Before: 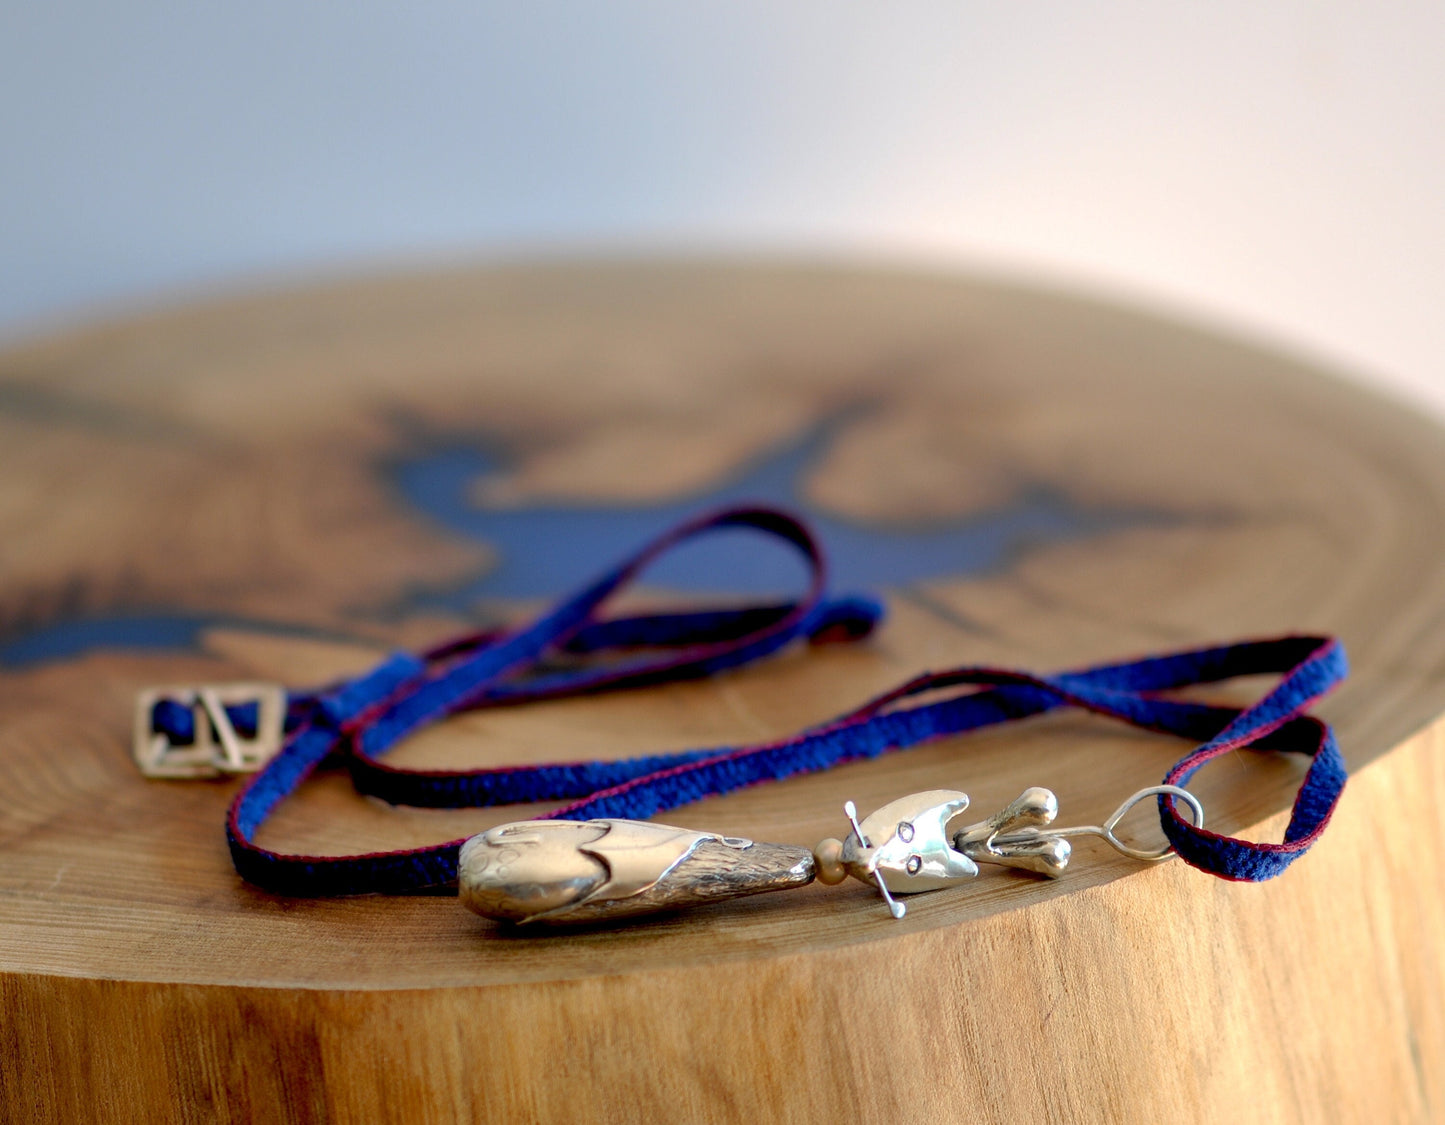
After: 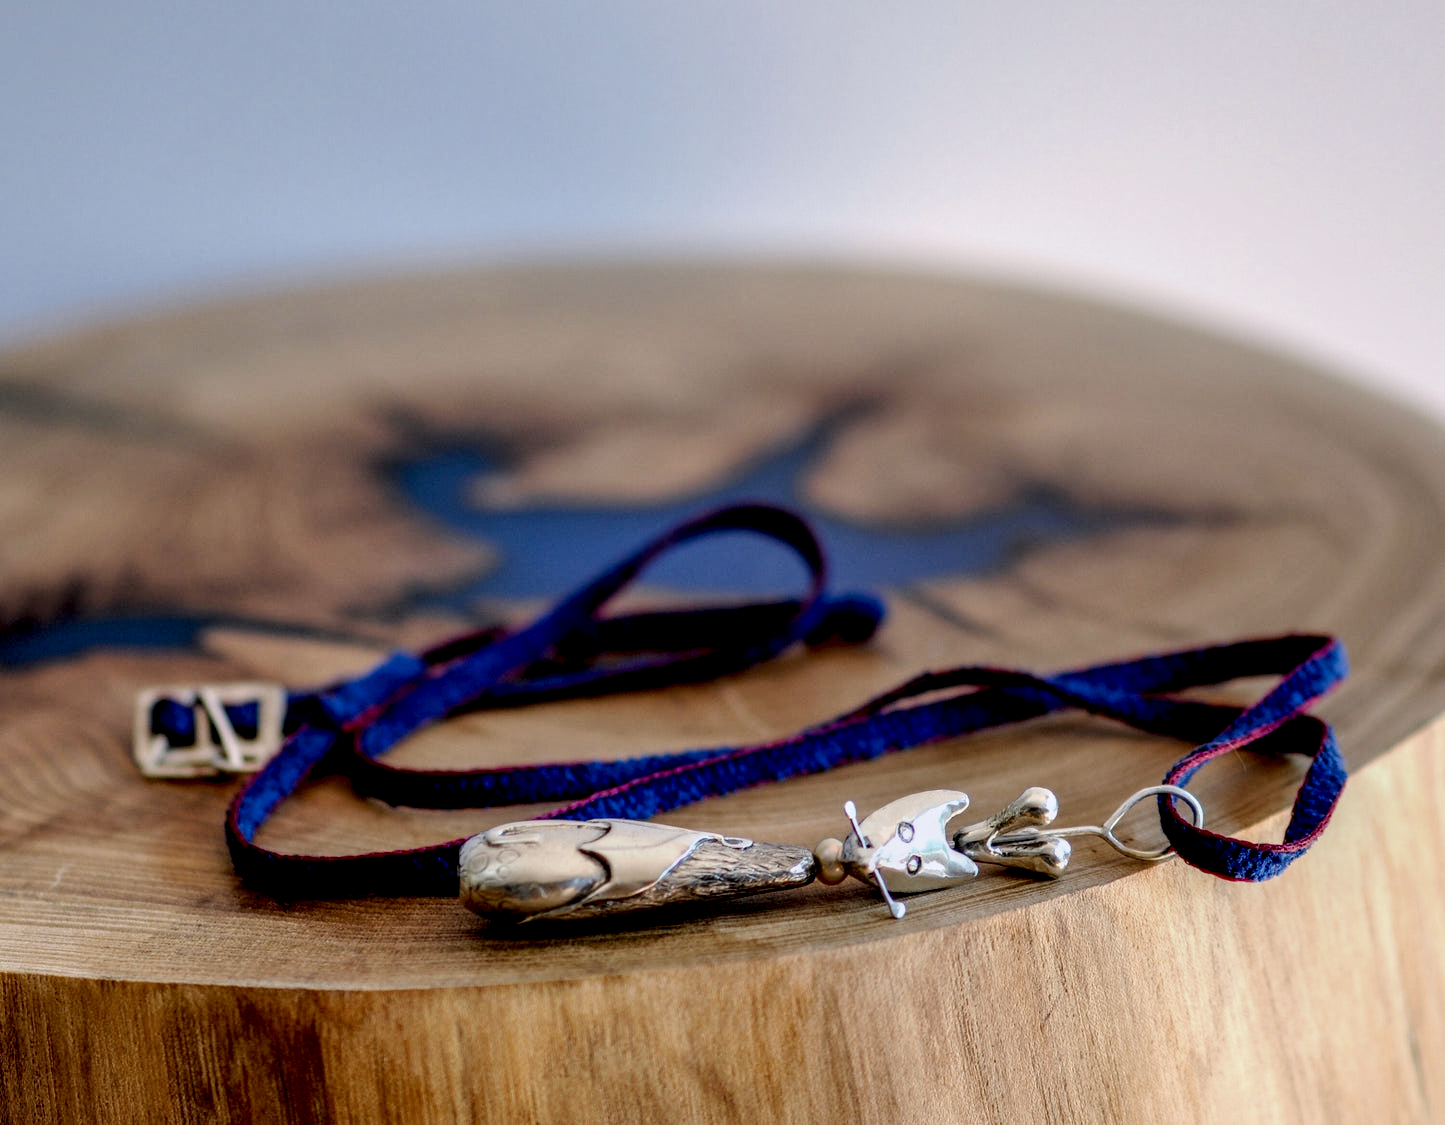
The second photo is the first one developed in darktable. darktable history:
filmic rgb: black relative exposure -7.65 EV, white relative exposure 4.56 EV, hardness 3.61
local contrast: highlights 19%, detail 186%
color calibration: illuminant as shot in camera, x 0.358, y 0.373, temperature 4628.91 K
